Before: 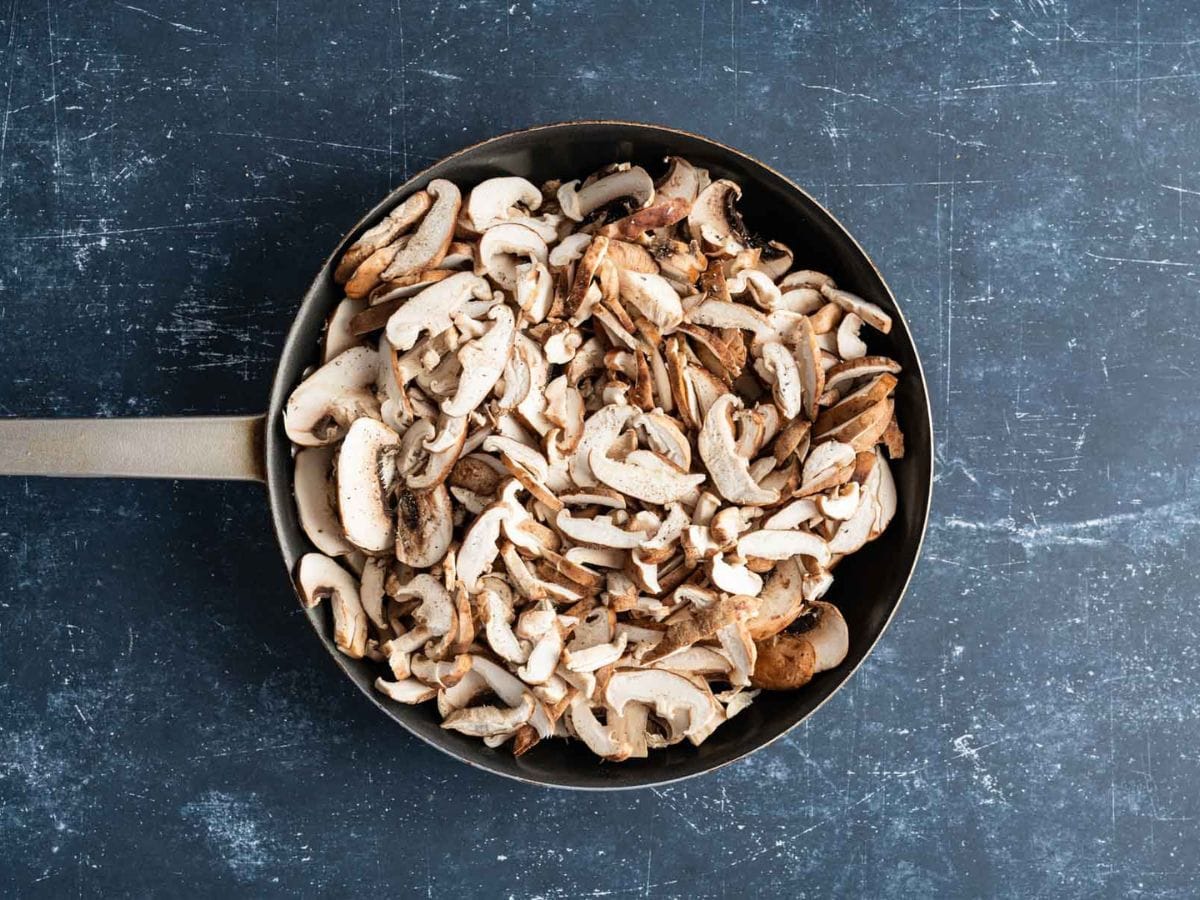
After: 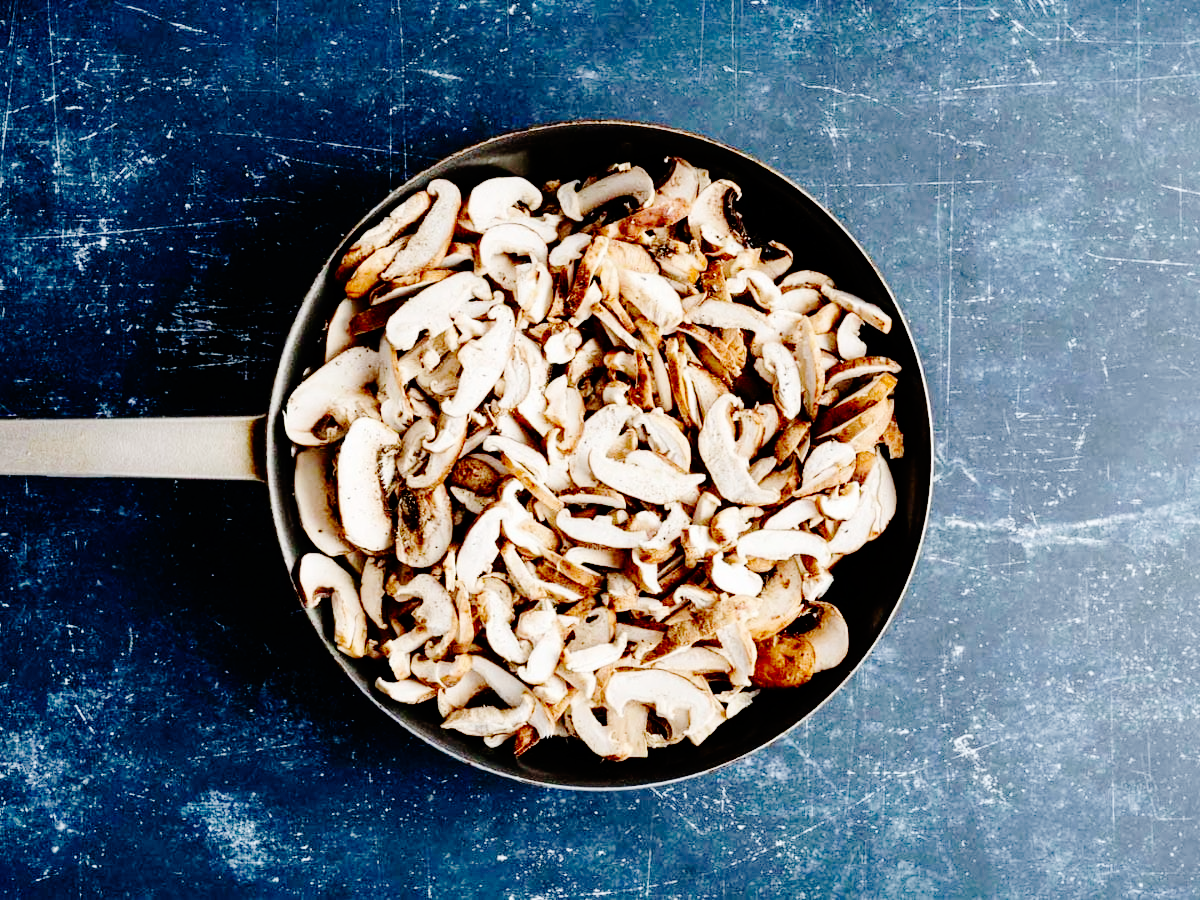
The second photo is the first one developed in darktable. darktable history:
base curve: curves: ch0 [(0, 0) (0.036, 0.01) (0.123, 0.254) (0.258, 0.504) (0.507, 0.748) (1, 1)], preserve colors none
contrast brightness saturation: contrast 0.03, brightness -0.04
